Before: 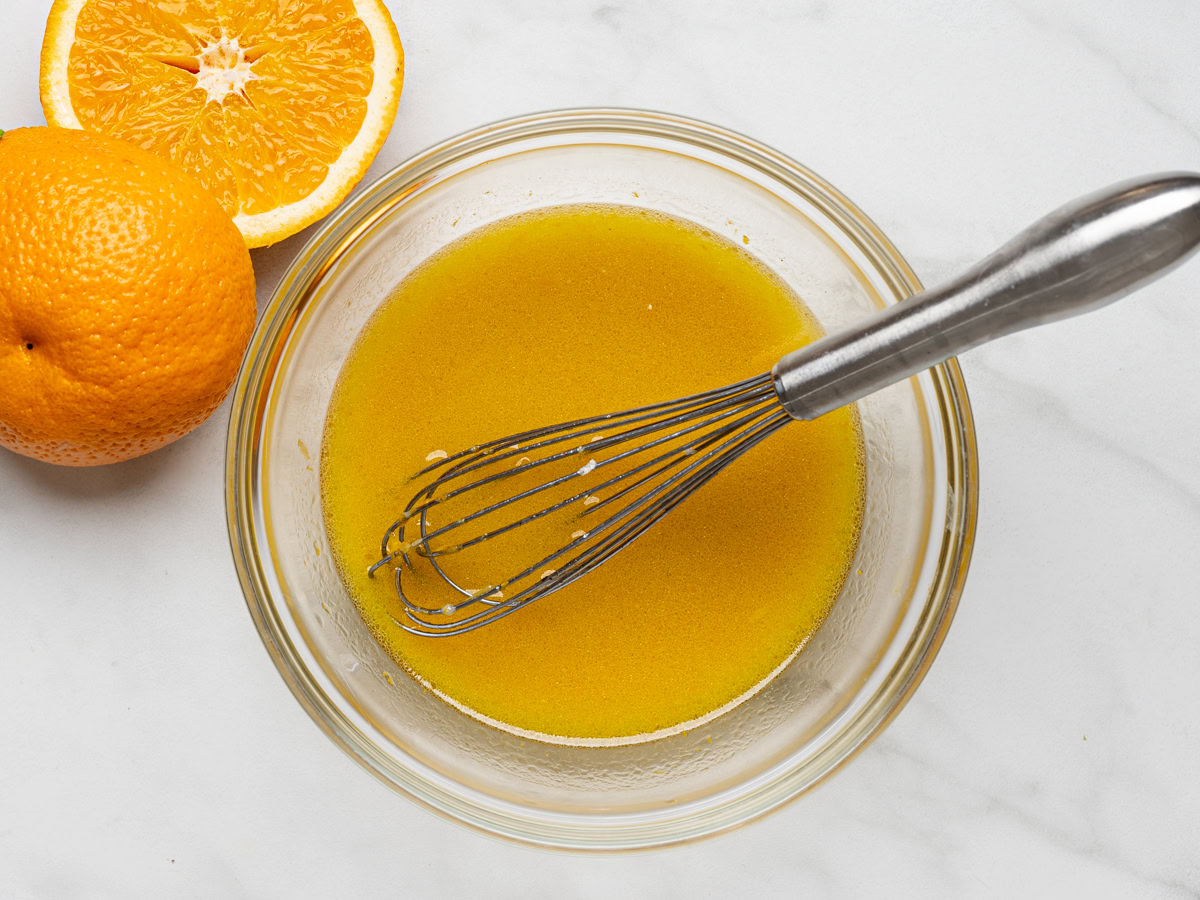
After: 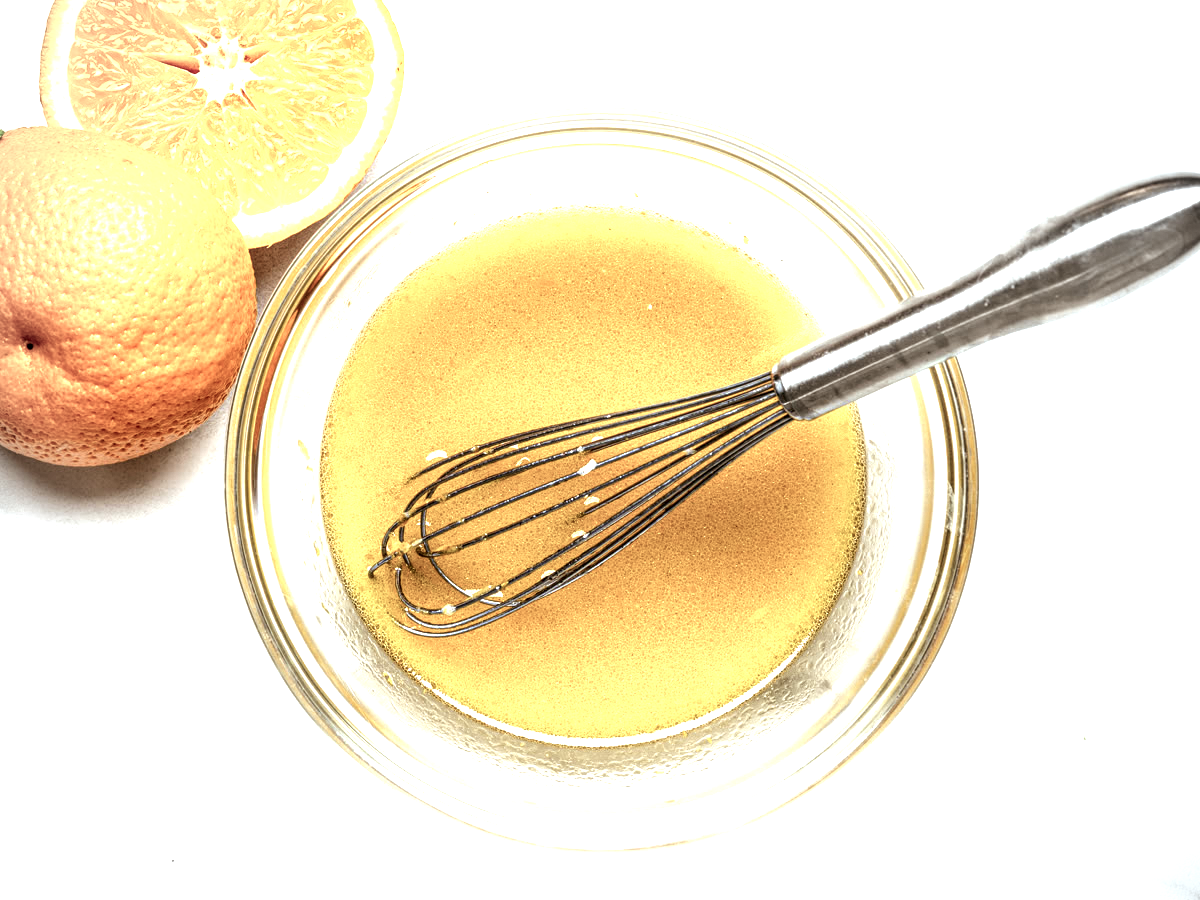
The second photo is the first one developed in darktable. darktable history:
color balance: lift [1, 0.994, 1.002, 1.006], gamma [0.957, 1.081, 1.016, 0.919], gain [0.97, 0.972, 1.01, 1.028], input saturation 91.06%, output saturation 79.8%
tone equalizer: -8 EV -0.417 EV, -7 EV -0.389 EV, -6 EV -0.333 EV, -5 EV -0.222 EV, -3 EV 0.222 EV, -2 EV 0.333 EV, -1 EV 0.389 EV, +0 EV 0.417 EV, edges refinement/feathering 500, mask exposure compensation -1.57 EV, preserve details no
vignetting: on, module defaults
local contrast: highlights 79%, shadows 56%, detail 175%, midtone range 0.428
exposure: exposure 0.95 EV, compensate highlight preservation false
